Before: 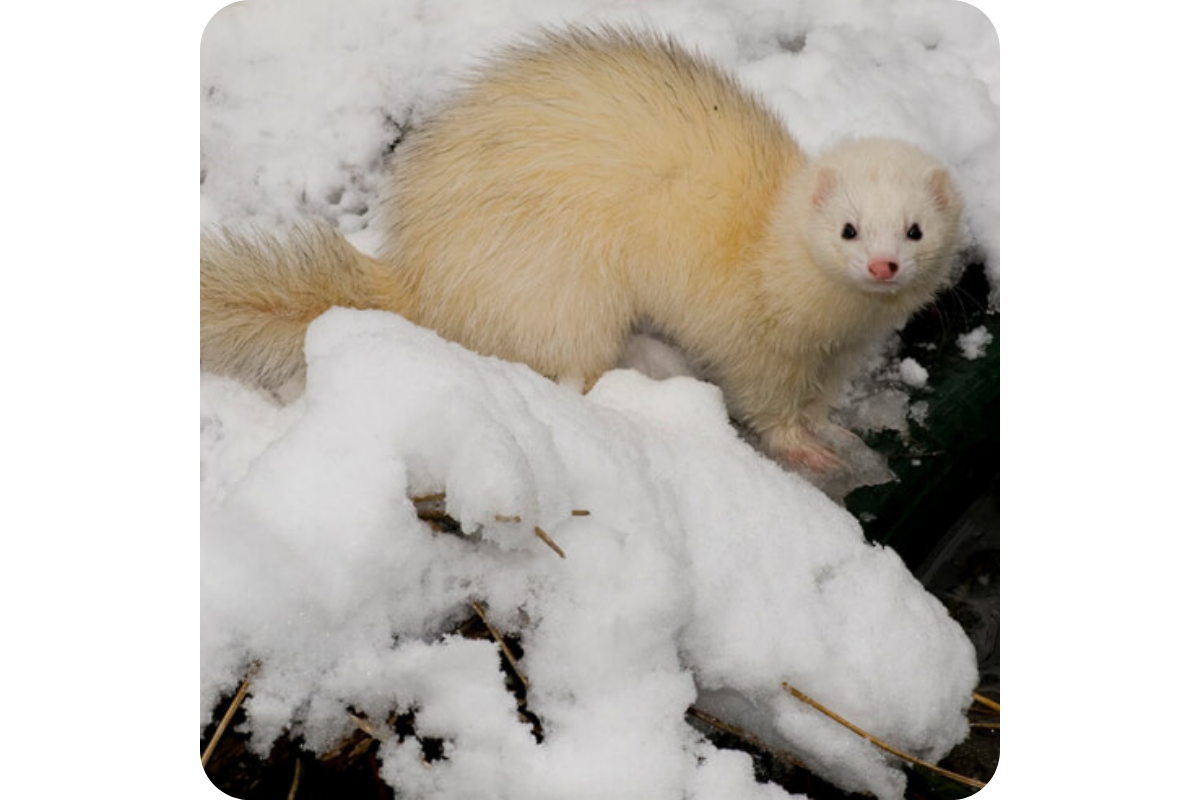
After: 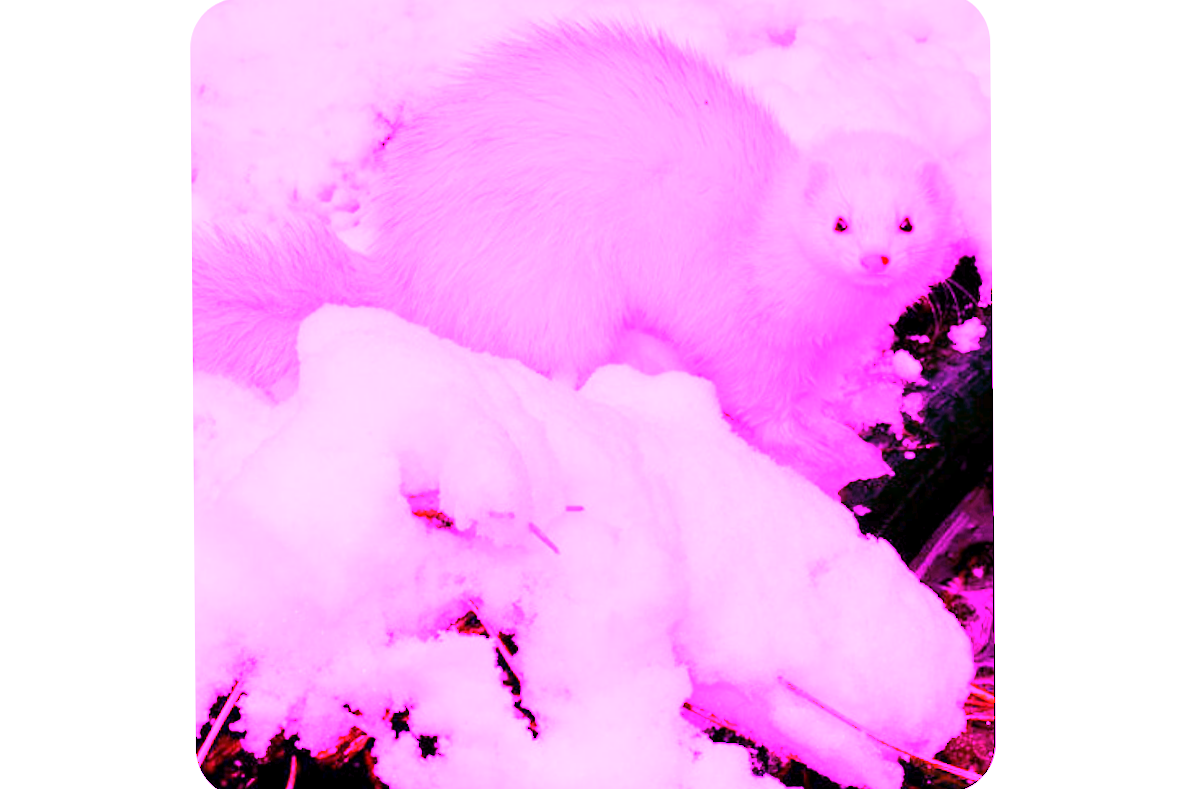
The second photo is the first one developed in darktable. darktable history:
crop: bottom 0.071%
rotate and perspective: rotation -0.45°, automatic cropping original format, crop left 0.008, crop right 0.992, crop top 0.012, crop bottom 0.988
white balance: red 8, blue 8
